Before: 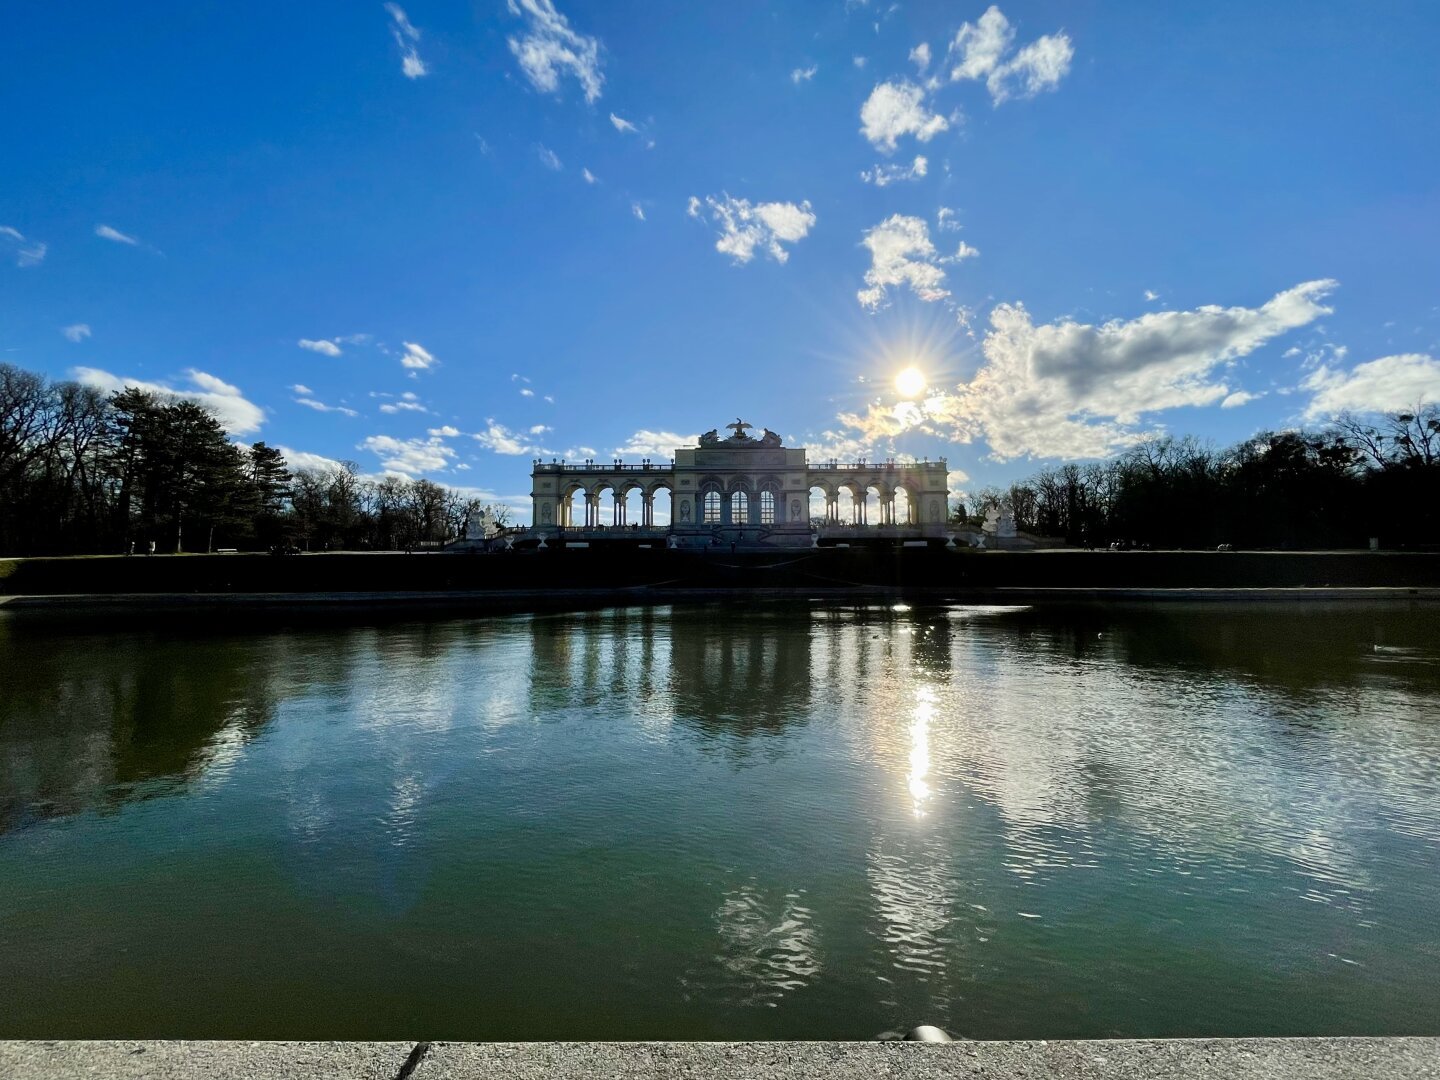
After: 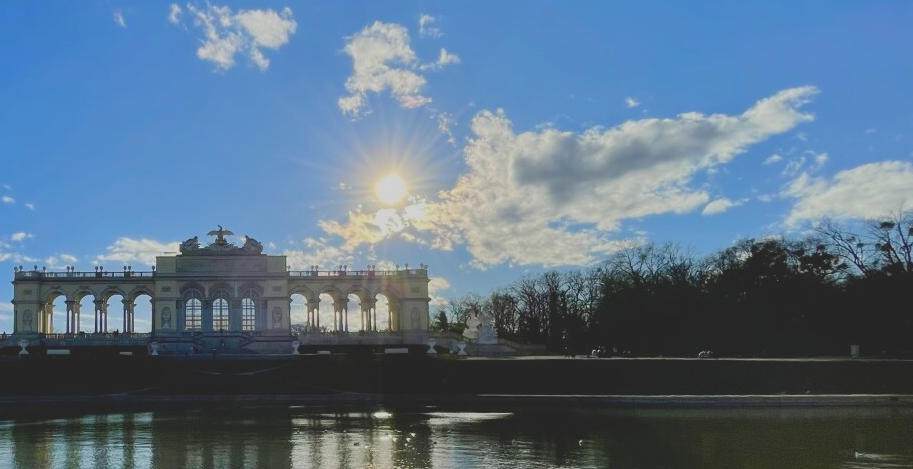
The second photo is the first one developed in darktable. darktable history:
crop: left 36.106%, top 17.948%, right 0.49%, bottom 38.599%
contrast brightness saturation: contrast -0.296
